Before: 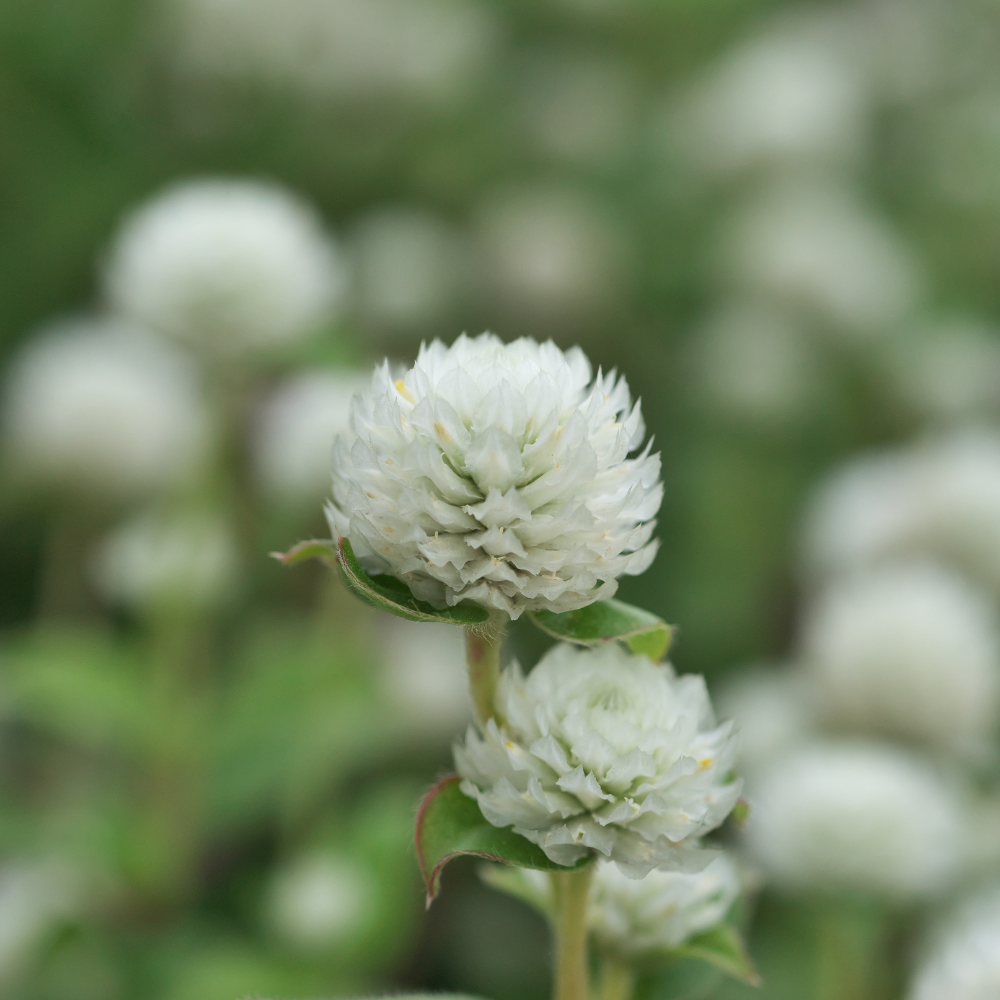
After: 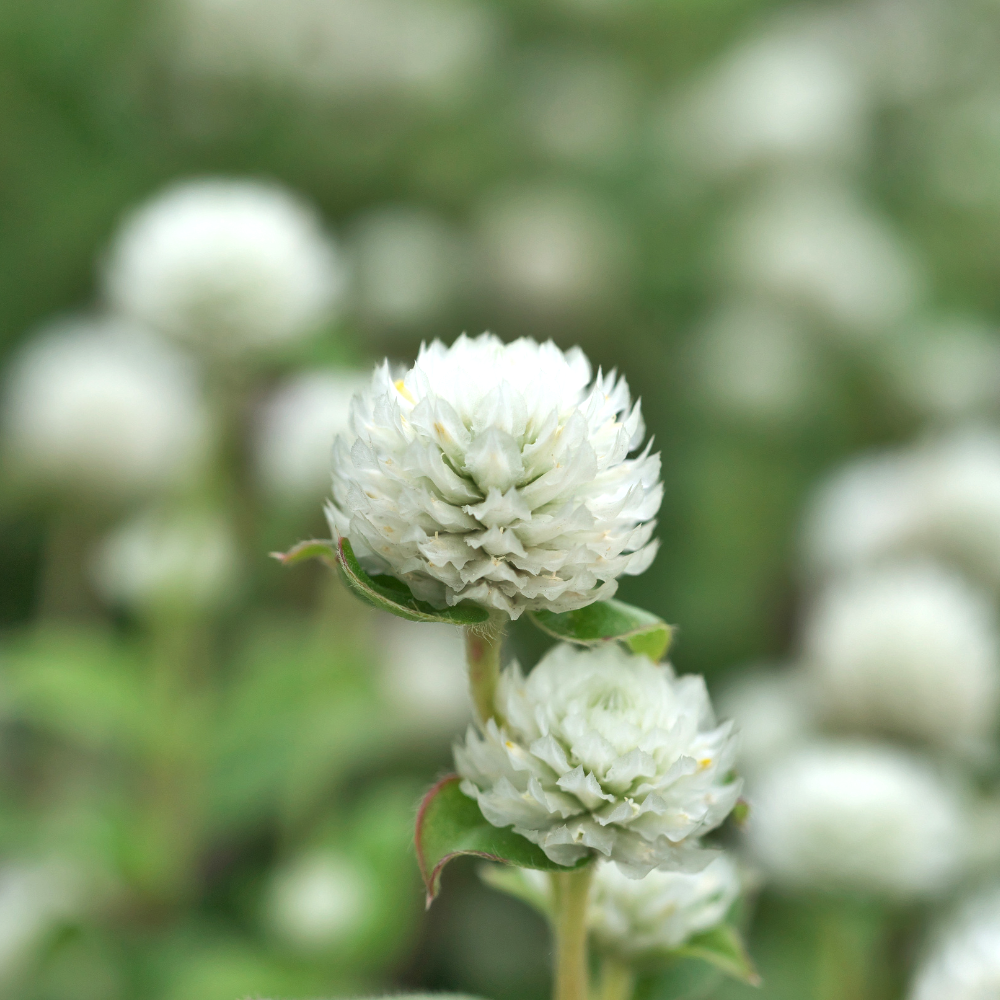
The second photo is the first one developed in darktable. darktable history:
shadows and highlights: soften with gaussian
exposure: black level correction 0.001, exposure 0.5 EV, compensate exposure bias true, compensate highlight preservation false
